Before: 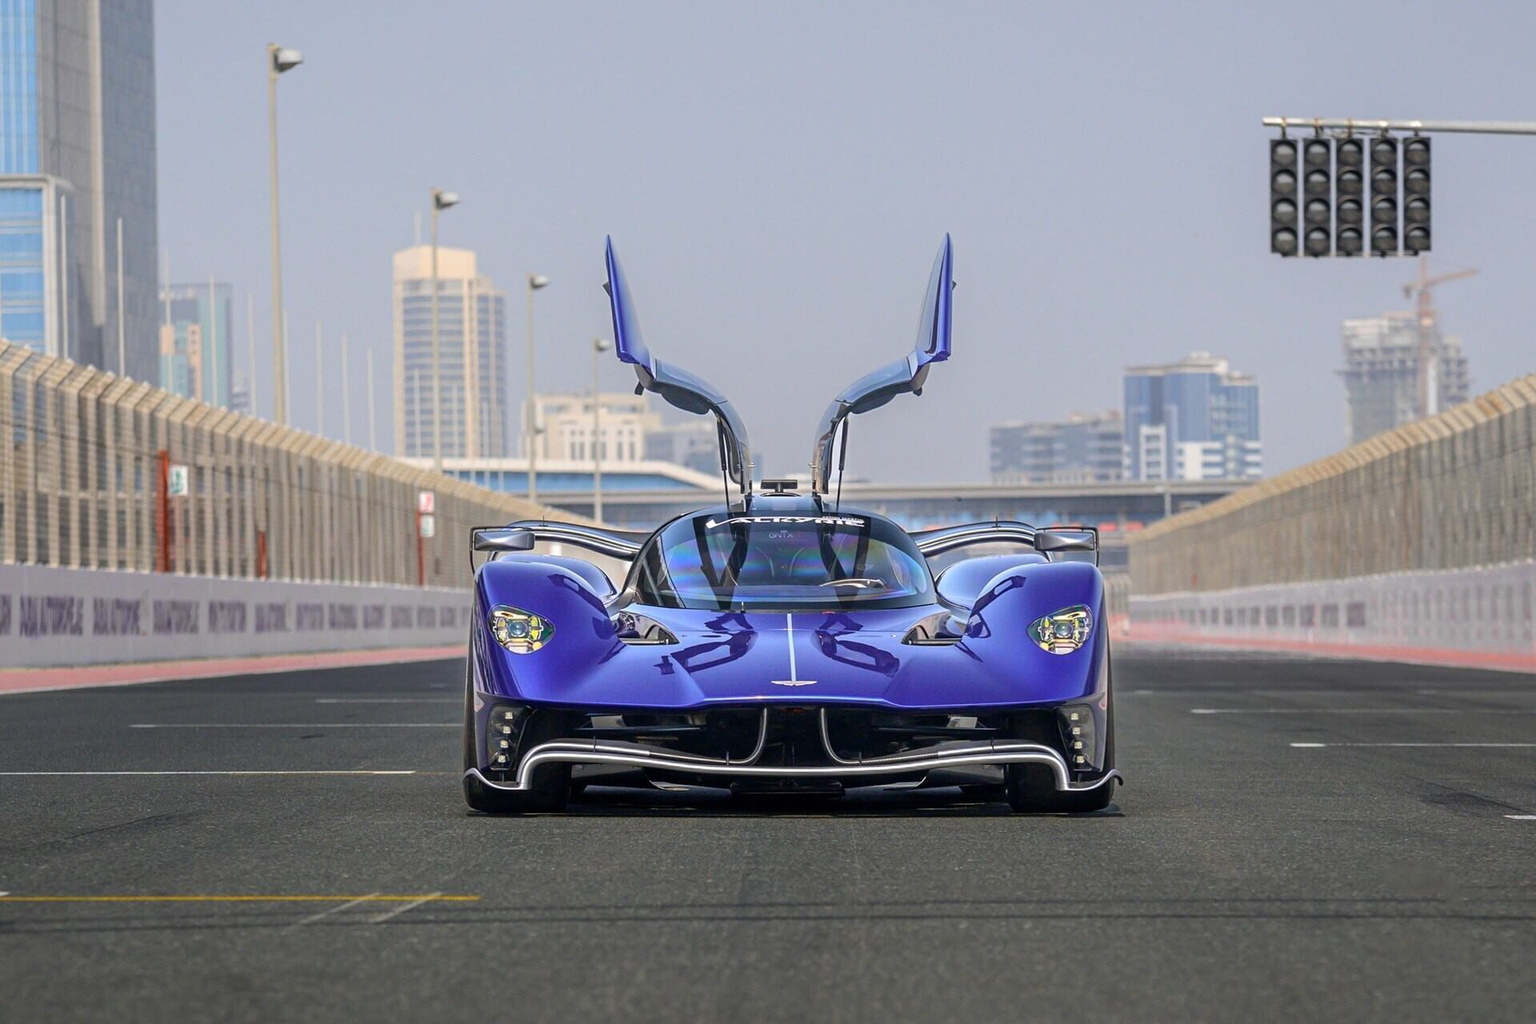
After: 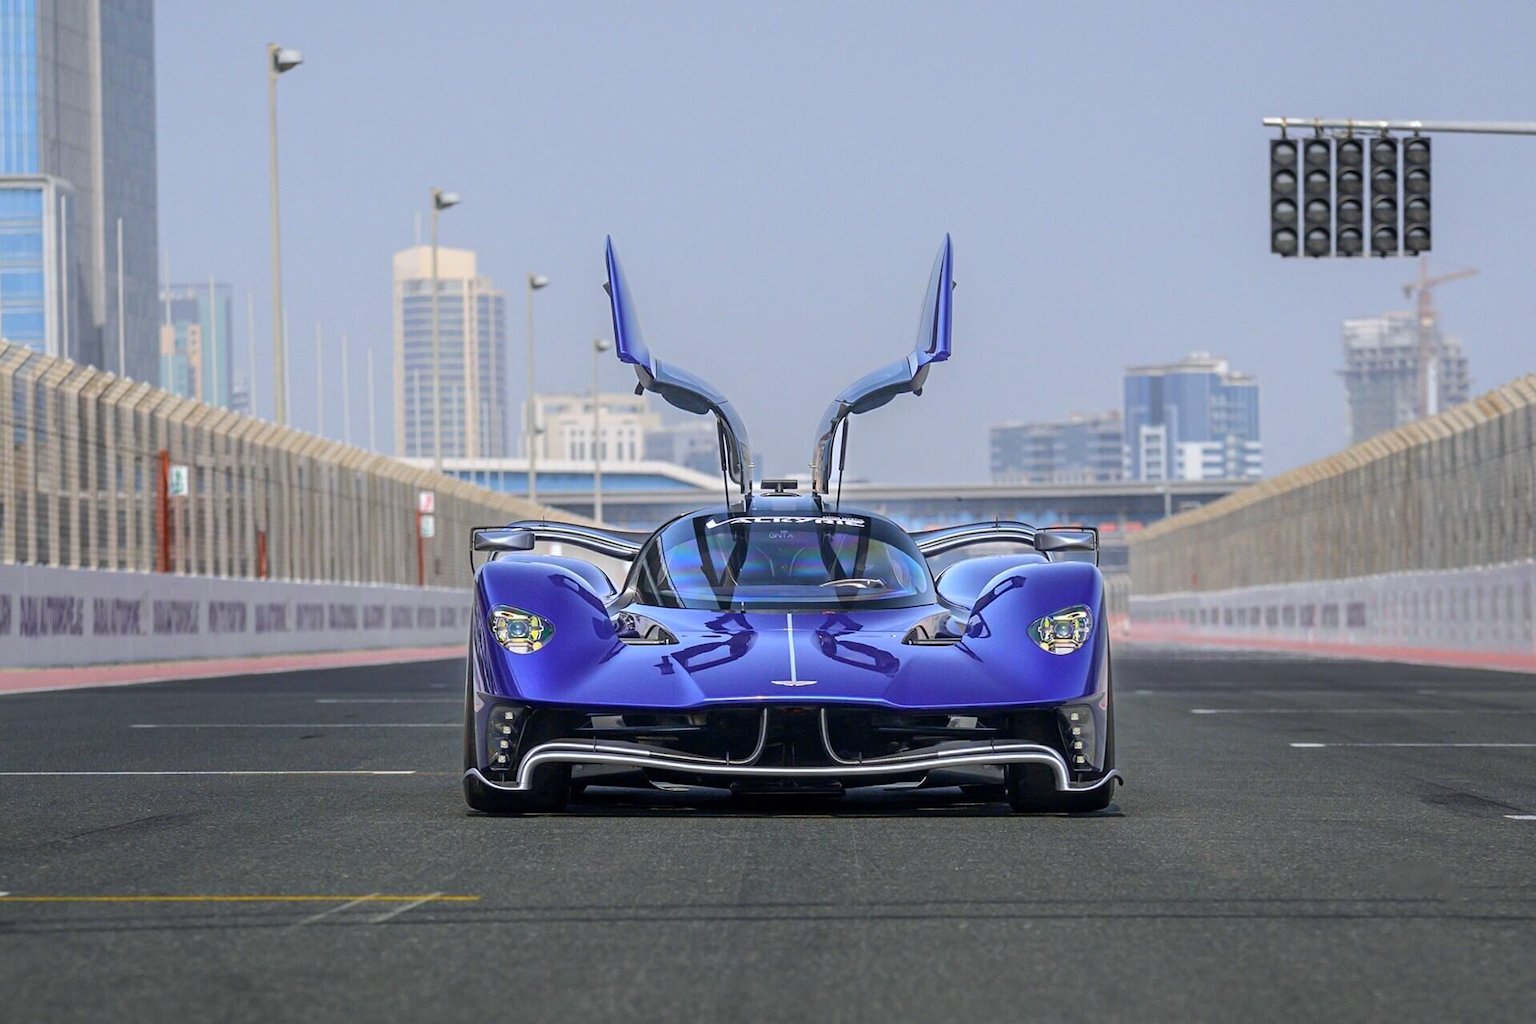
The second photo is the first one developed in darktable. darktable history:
exposure: compensate highlight preservation false
white balance: red 0.967, blue 1.049
